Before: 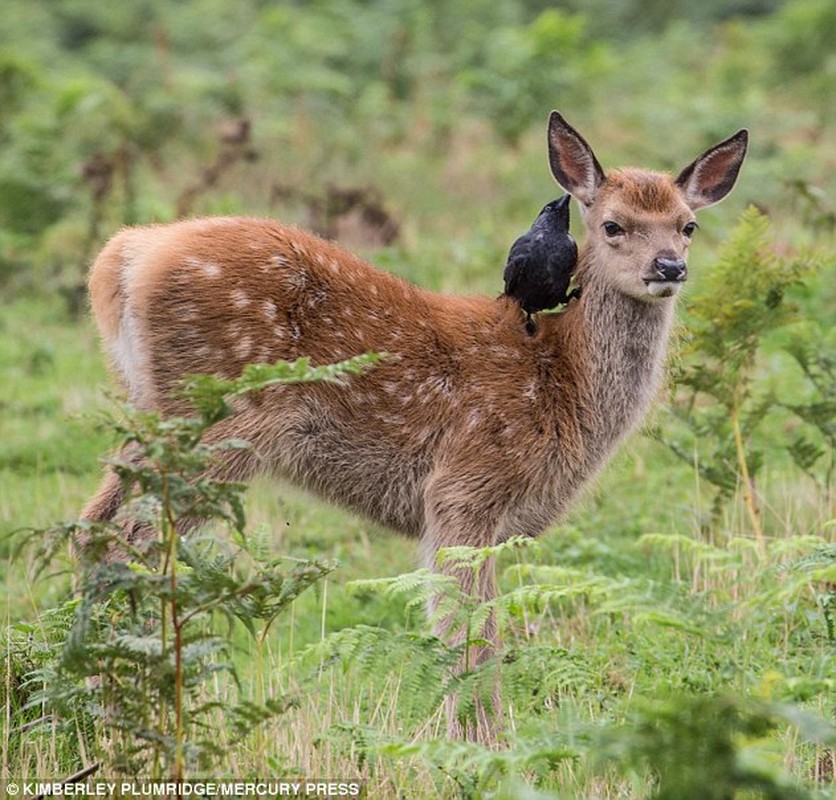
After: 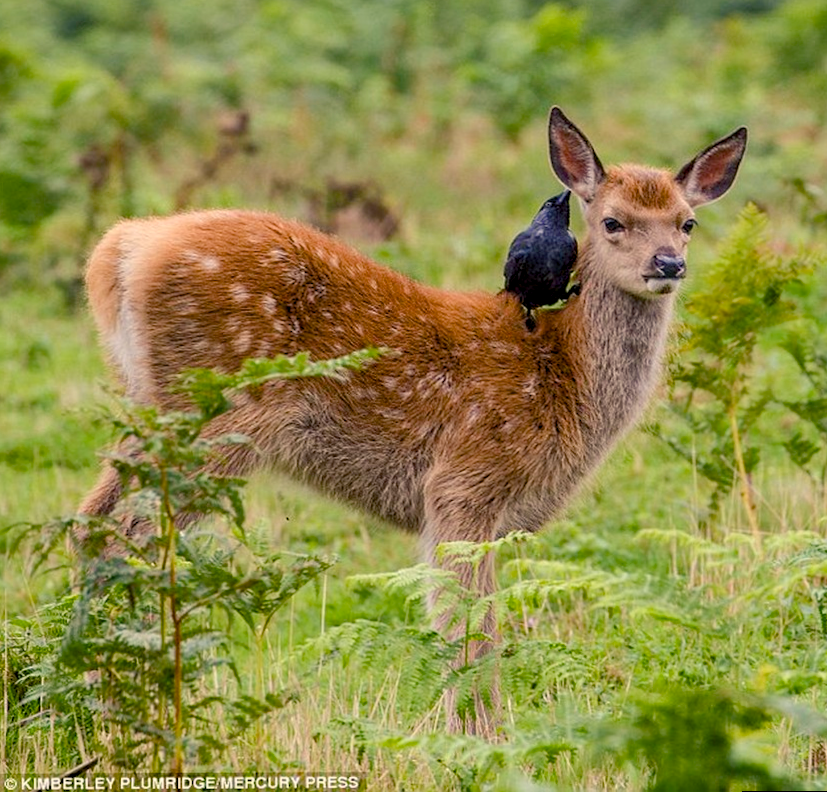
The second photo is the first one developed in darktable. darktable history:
rotate and perspective: rotation 0.174°, lens shift (vertical) 0.013, lens shift (horizontal) 0.019, shear 0.001, automatic cropping original format, crop left 0.007, crop right 0.991, crop top 0.016, crop bottom 0.997
color balance rgb: shadows lift › chroma 3%, shadows lift › hue 240.84°, highlights gain › chroma 3%, highlights gain › hue 73.2°, global offset › luminance -0.5%, perceptual saturation grading › global saturation 20%, perceptual saturation grading › highlights -25%, perceptual saturation grading › shadows 50%, global vibrance 25.26%
